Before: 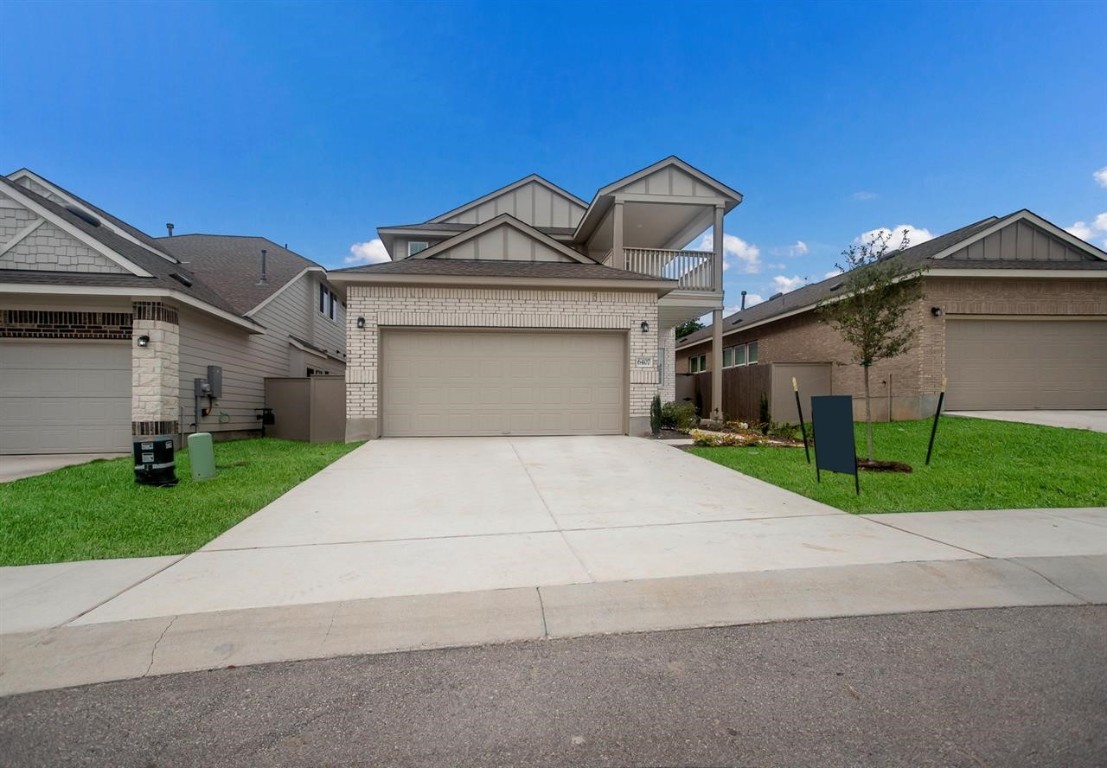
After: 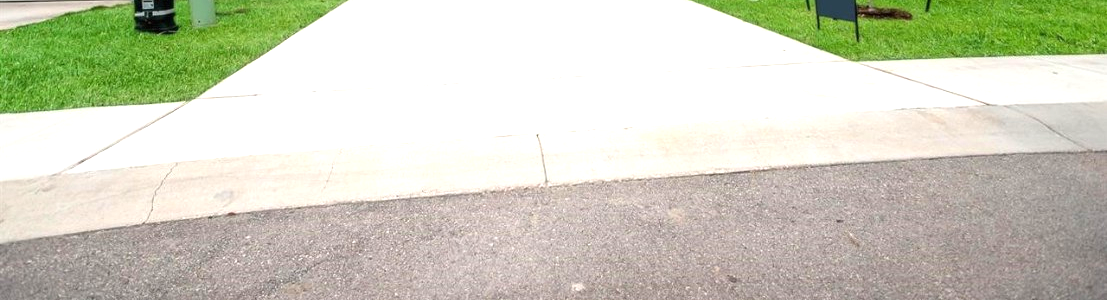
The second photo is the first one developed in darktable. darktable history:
crop and rotate: top 59.015%, bottom 1.855%
exposure: black level correction 0, exposure 1.2 EV, compensate exposure bias true, compensate highlight preservation false
